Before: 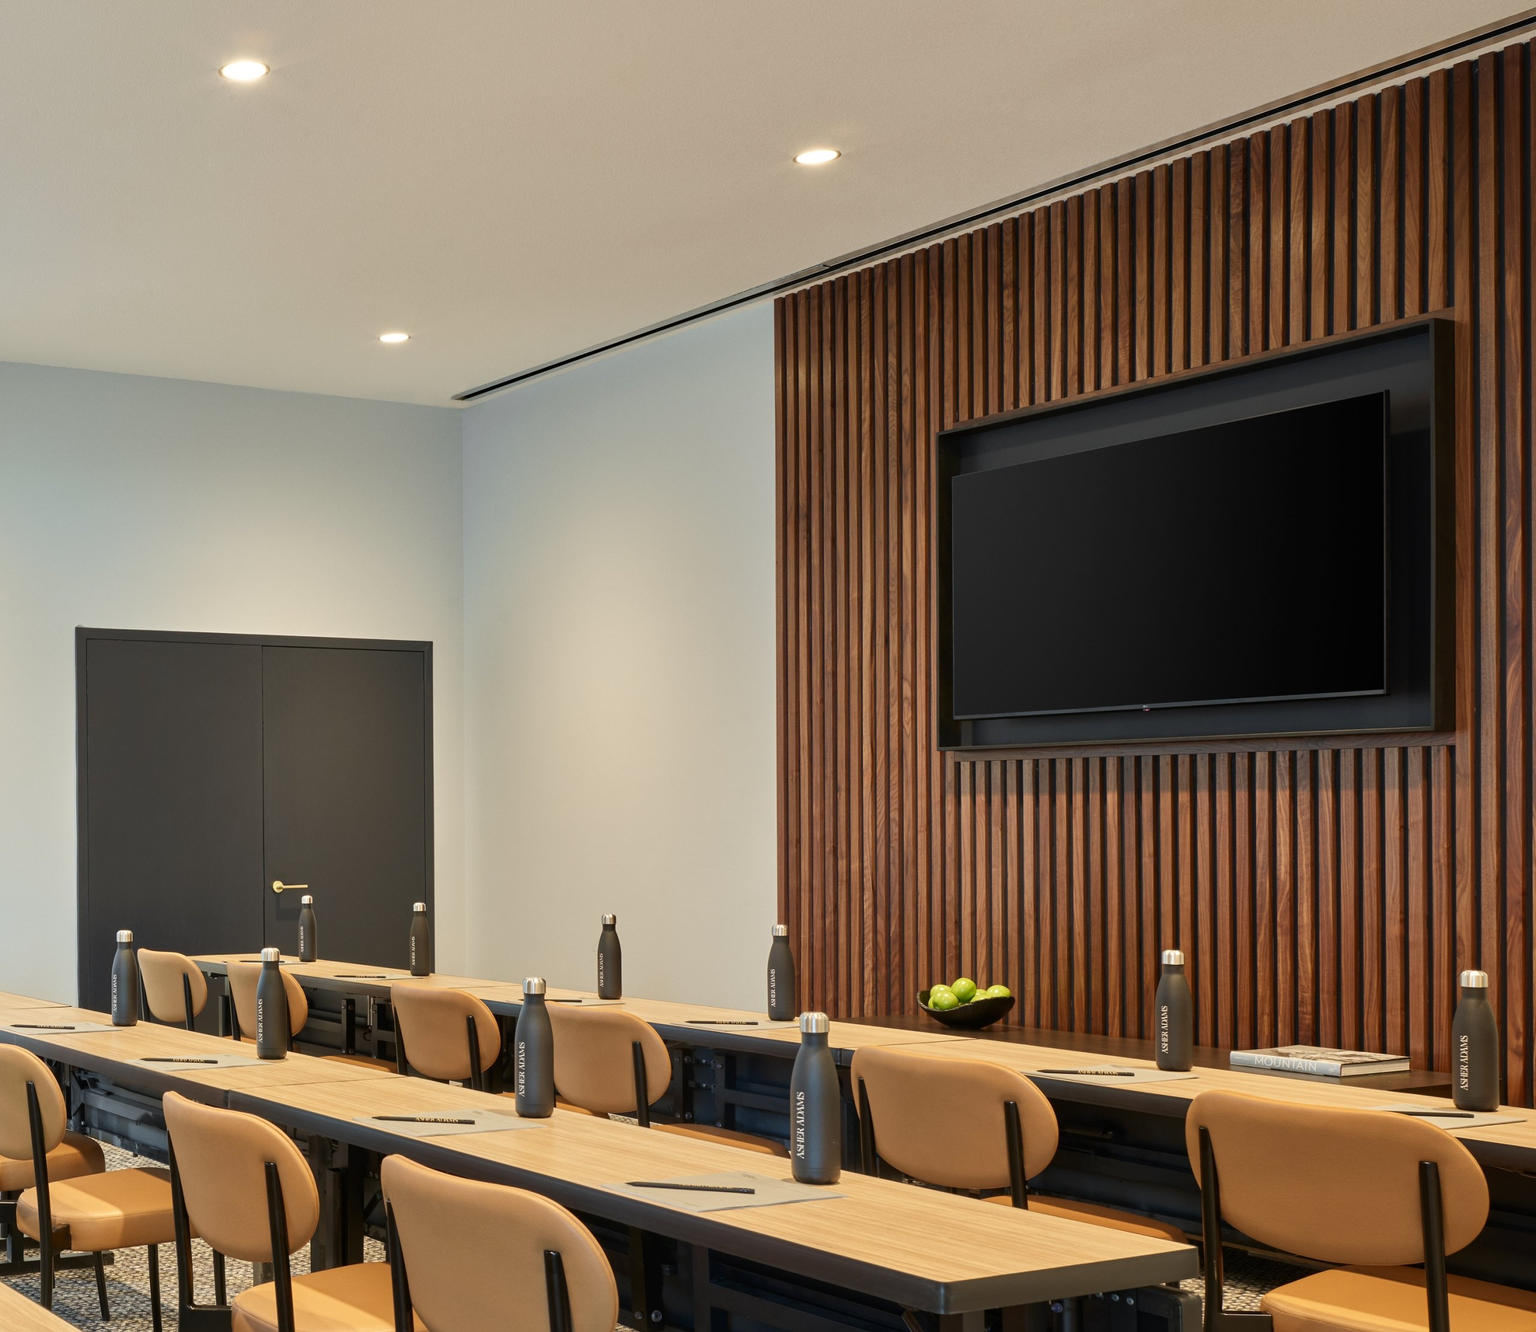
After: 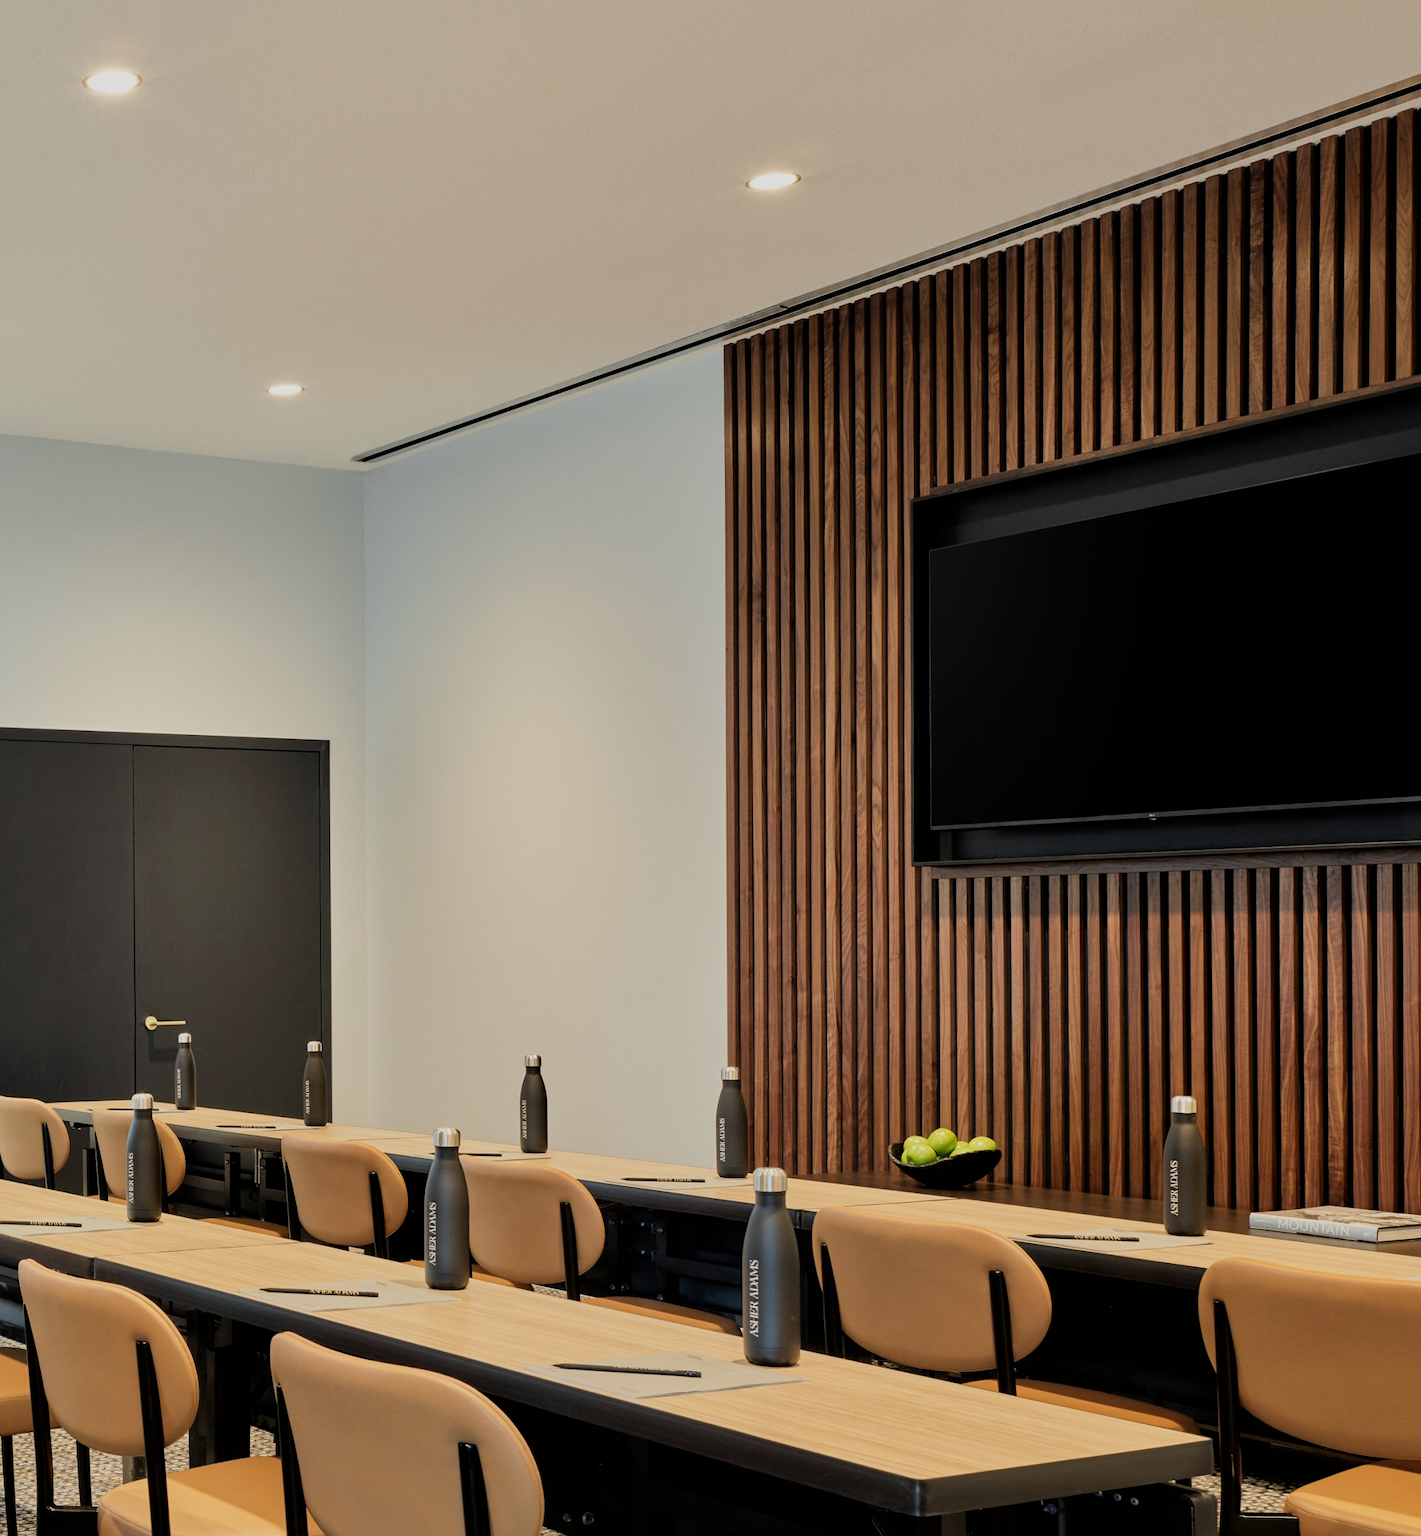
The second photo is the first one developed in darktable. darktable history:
crop and rotate: left 9.597%, right 10.195%
filmic rgb: black relative exposure -5 EV, hardness 2.88, contrast 1.1
